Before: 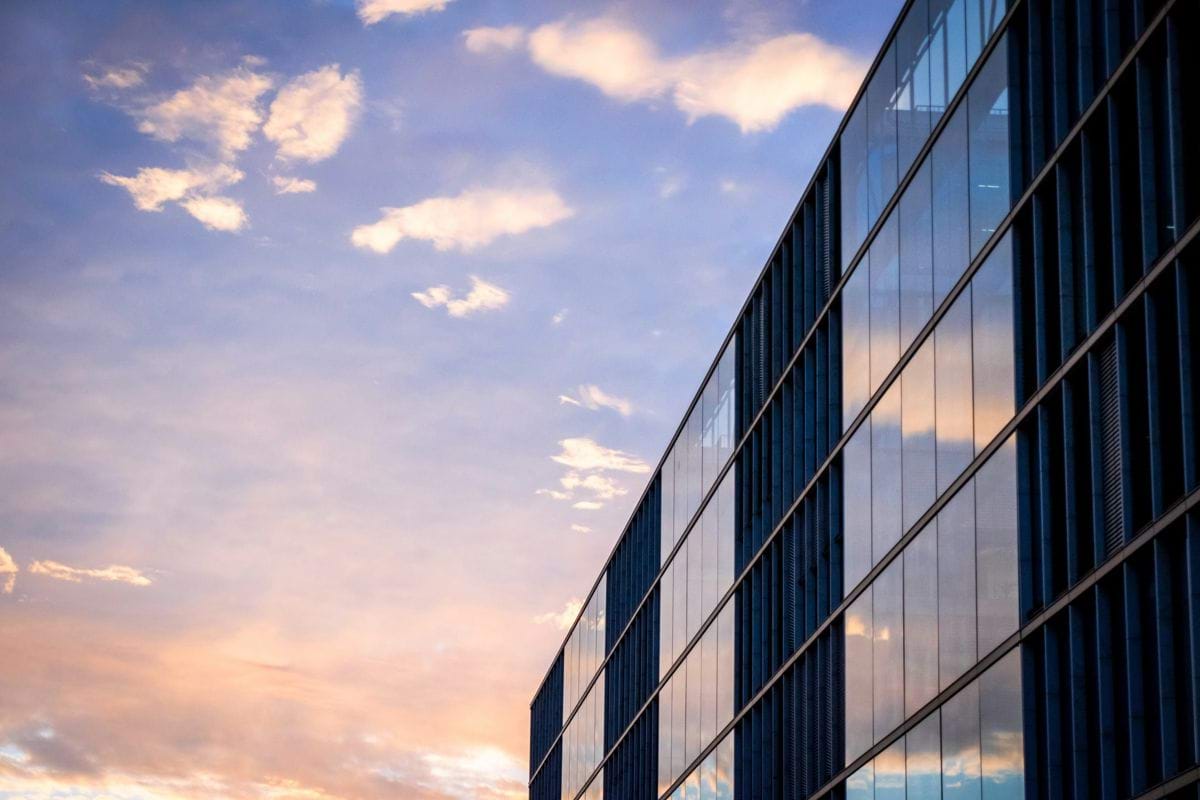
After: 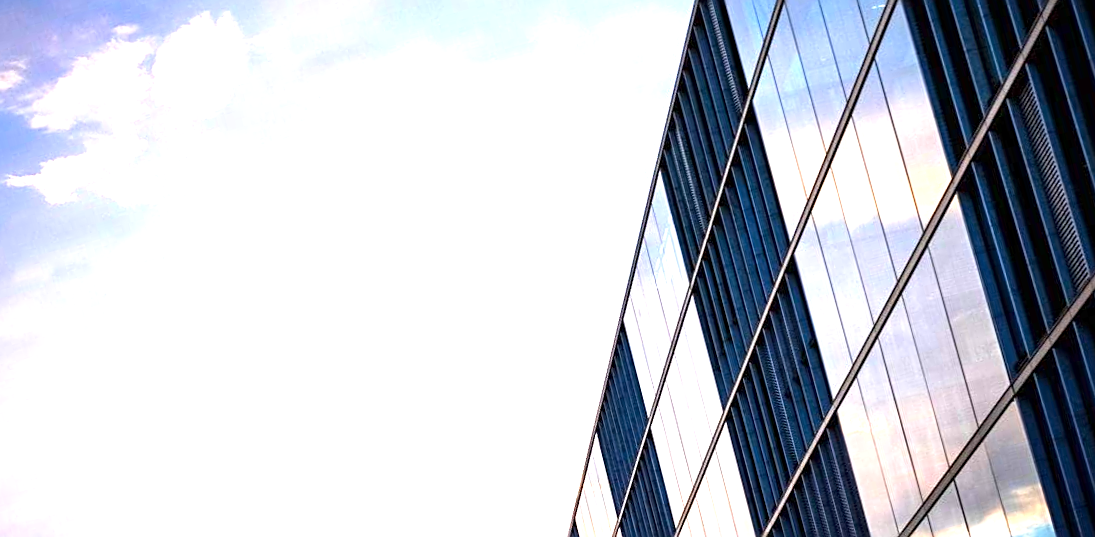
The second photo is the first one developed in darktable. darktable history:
exposure: exposure 1.5 EV, compensate highlight preservation false
sharpen: on, module defaults
rotate and perspective: rotation -14.8°, crop left 0.1, crop right 0.903, crop top 0.25, crop bottom 0.748
